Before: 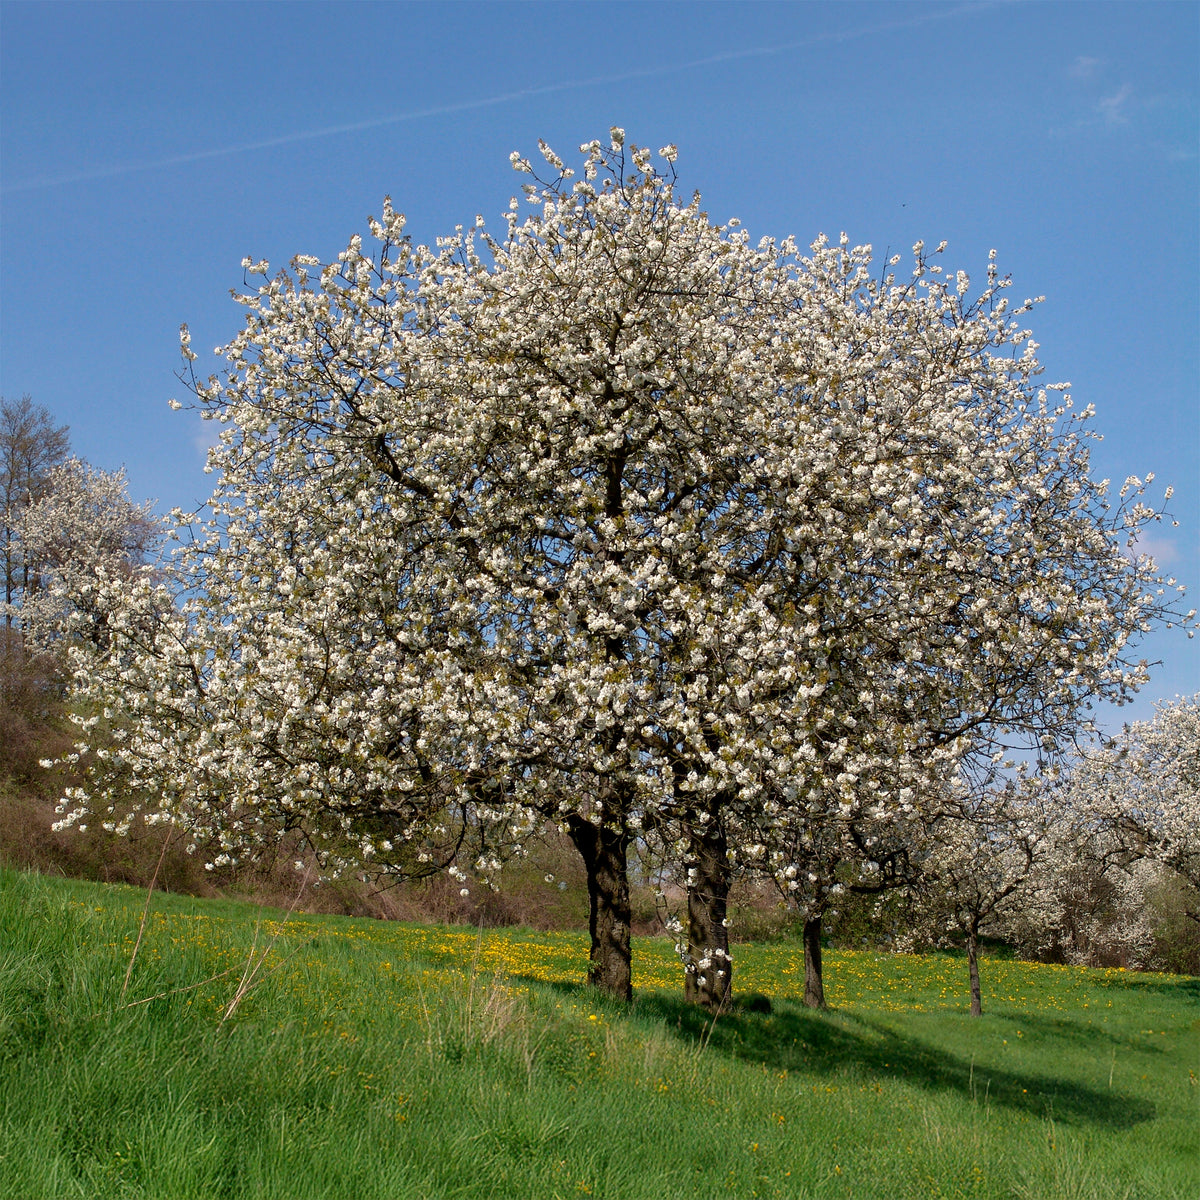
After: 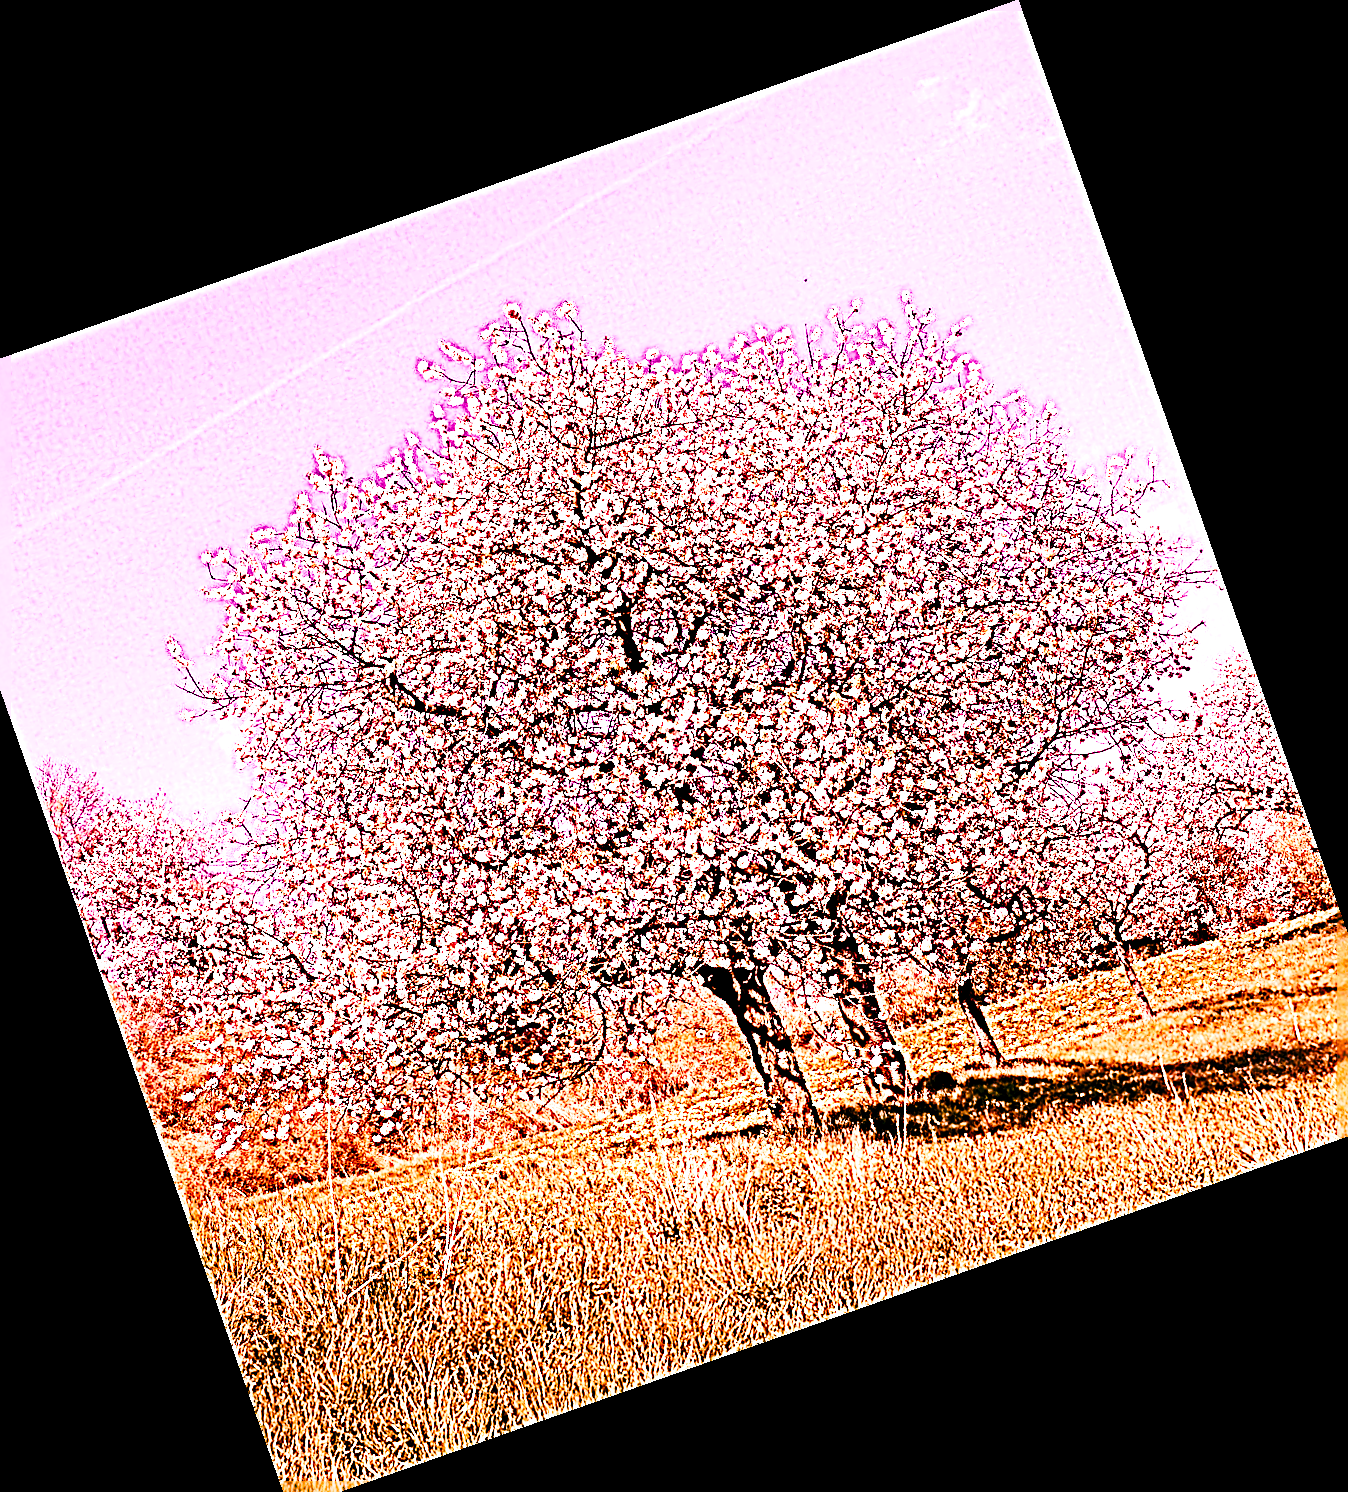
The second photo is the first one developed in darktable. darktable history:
crop and rotate: angle 19.43°, left 6.812%, right 4.125%, bottom 1.087%
haze removal: compatibility mode true, adaptive false
levels: mode automatic, black 8.58%, gray 59.42%, levels [0, 0.445, 1]
sharpen: radius 4.001, amount 2
rotate and perspective: rotation -0.45°, automatic cropping original format, crop left 0.008, crop right 0.992, crop top 0.012, crop bottom 0.988
color balance rgb: perceptual saturation grading › global saturation 20%, perceptual saturation grading › highlights -25%, perceptual saturation grading › shadows 50%
tone curve: curves: ch0 [(0, 0) (0.003, 0.003) (0.011, 0.013) (0.025, 0.029) (0.044, 0.052) (0.069, 0.082) (0.1, 0.118) (0.136, 0.161) (0.177, 0.21) (0.224, 0.27) (0.277, 0.38) (0.335, 0.49) (0.399, 0.594) (0.468, 0.692) (0.543, 0.794) (0.623, 0.857) (0.709, 0.919) (0.801, 0.955) (0.898, 0.978) (1, 1)], preserve colors none
white balance: red 4.26, blue 1.802
